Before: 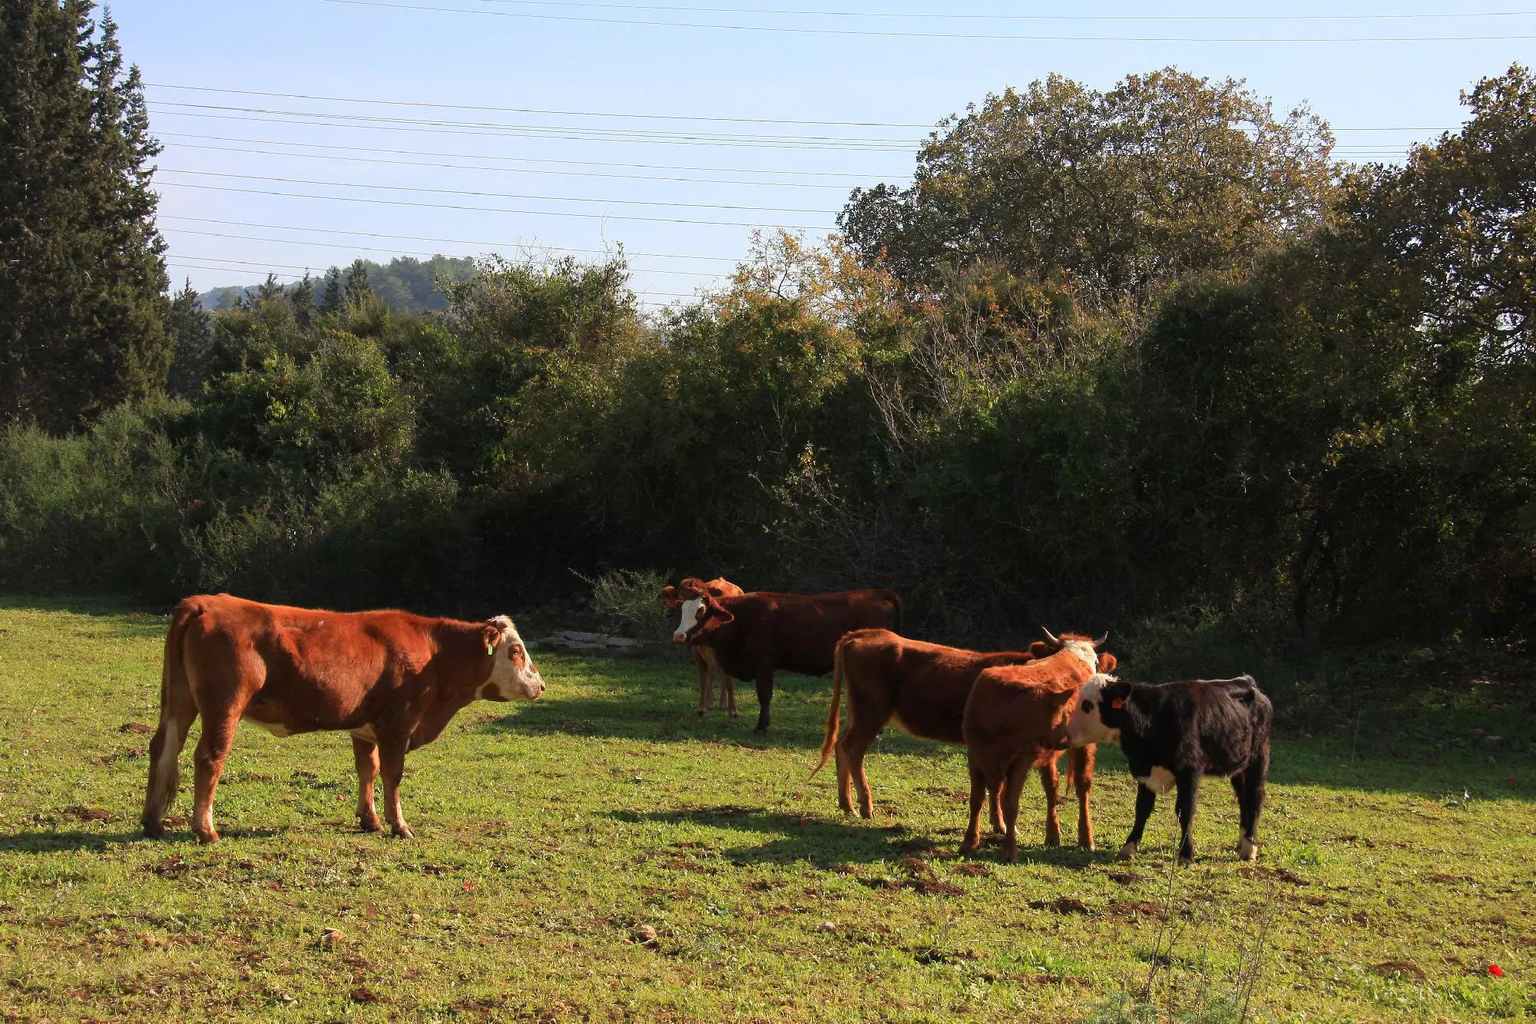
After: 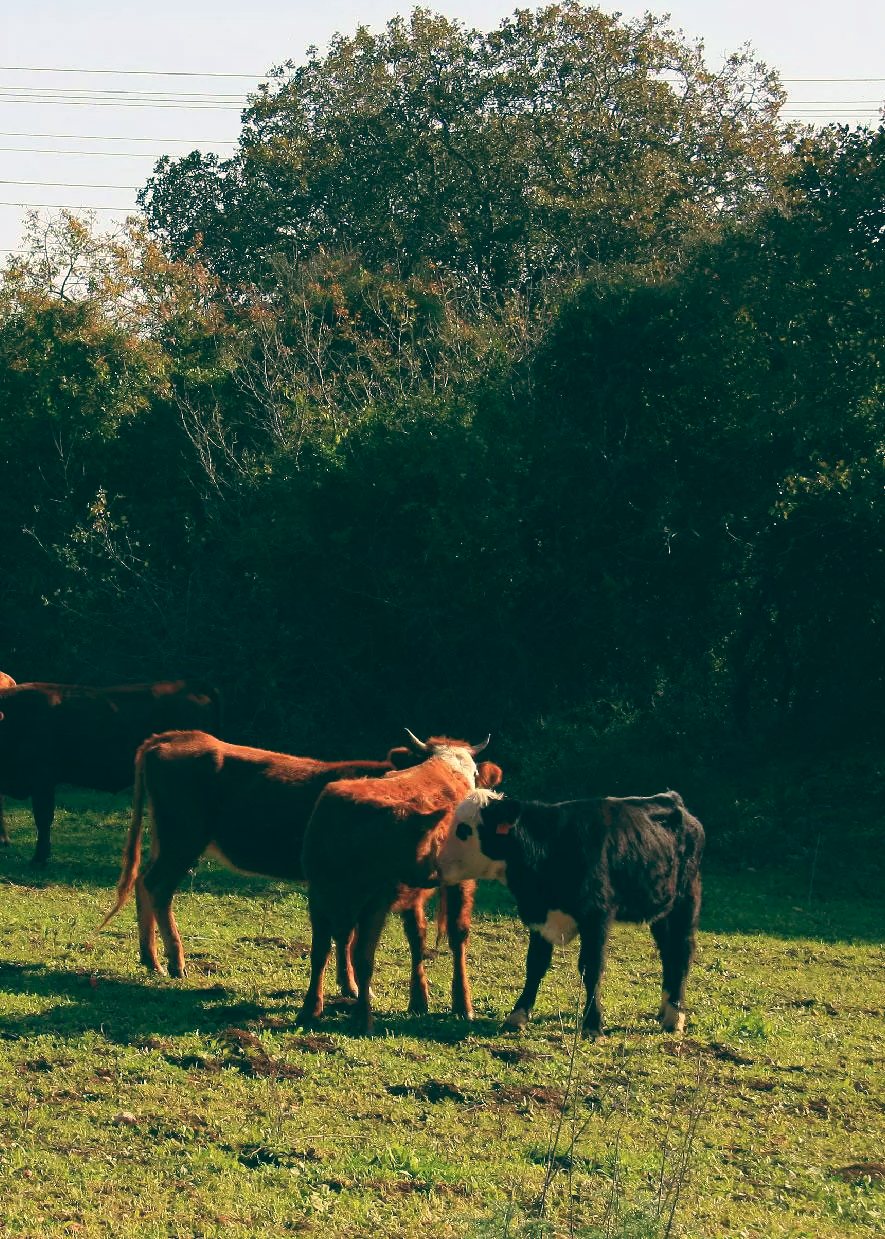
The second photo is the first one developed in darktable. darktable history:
color balance: lift [1.005, 0.99, 1.007, 1.01], gamma [1, 0.979, 1.011, 1.021], gain [0.923, 1.098, 1.025, 0.902], input saturation 90.45%, contrast 7.73%, output saturation 105.91%
crop: left 47.628%, top 6.643%, right 7.874%
